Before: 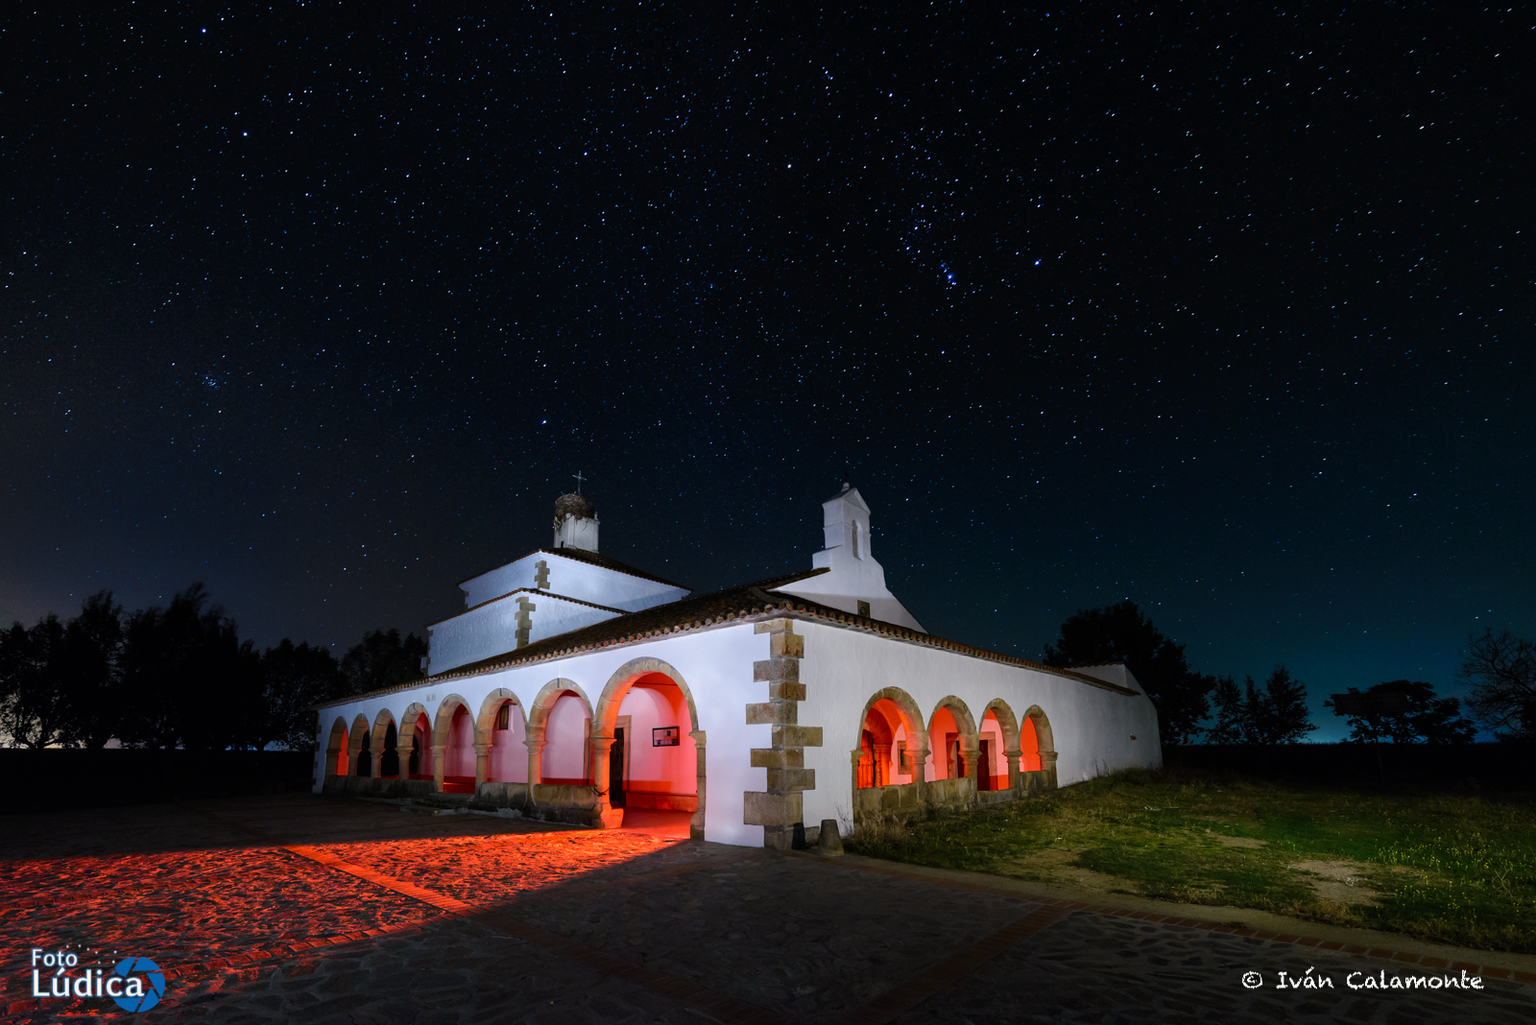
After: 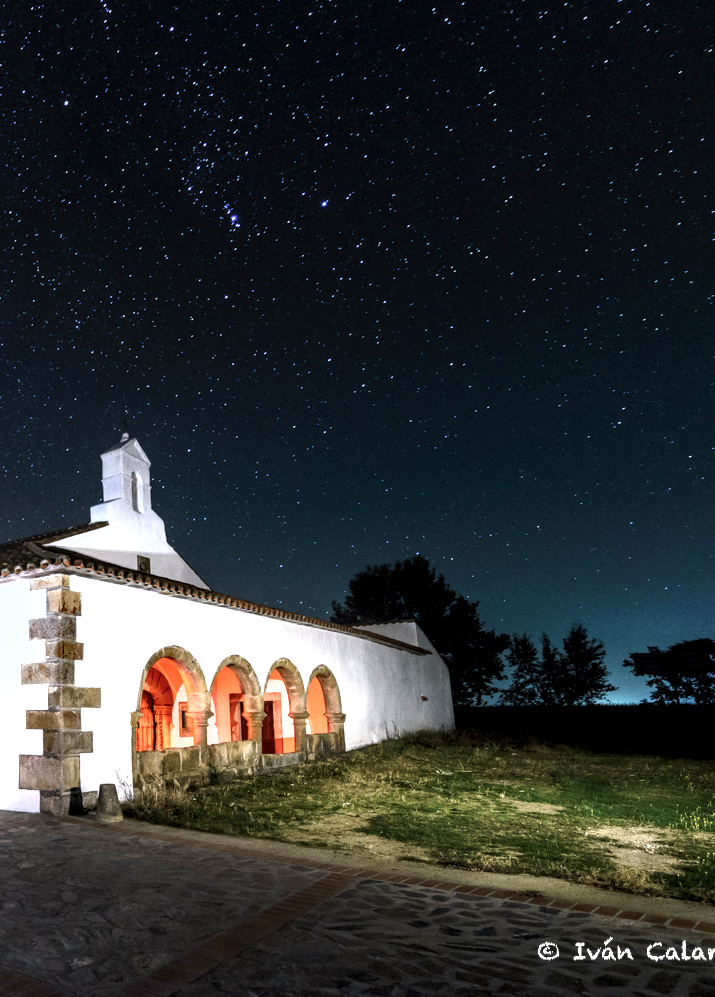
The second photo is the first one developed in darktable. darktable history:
crop: left 47.278%, top 6.632%, right 7.986%
local contrast: detail 160%
shadows and highlights: shadows -30.61, highlights 29.54
exposure: black level correction 0, exposure 1.535 EV, compensate highlight preservation false
color correction: highlights b* 0.062, saturation 0.807
contrast brightness saturation: saturation -0.049
